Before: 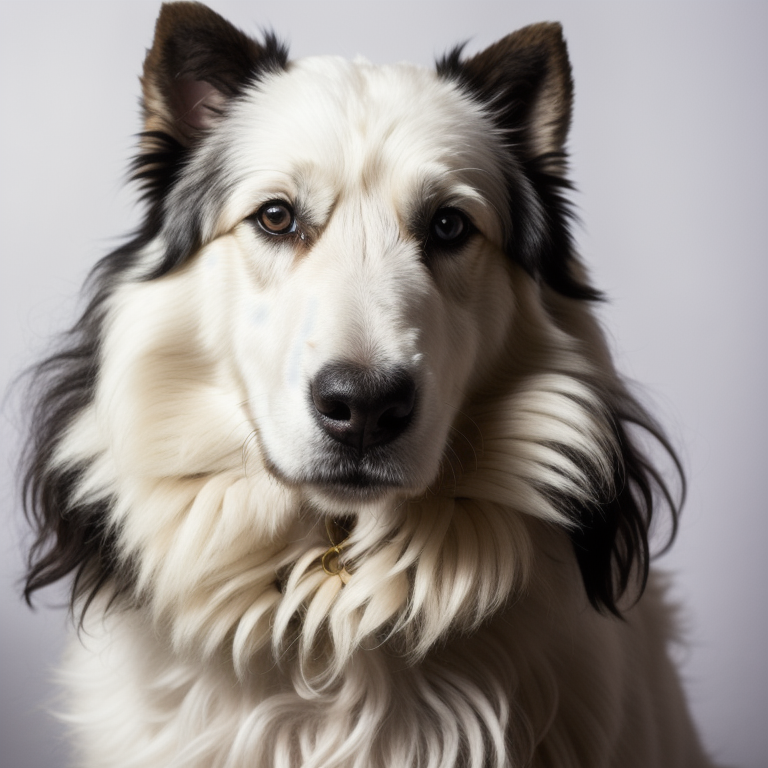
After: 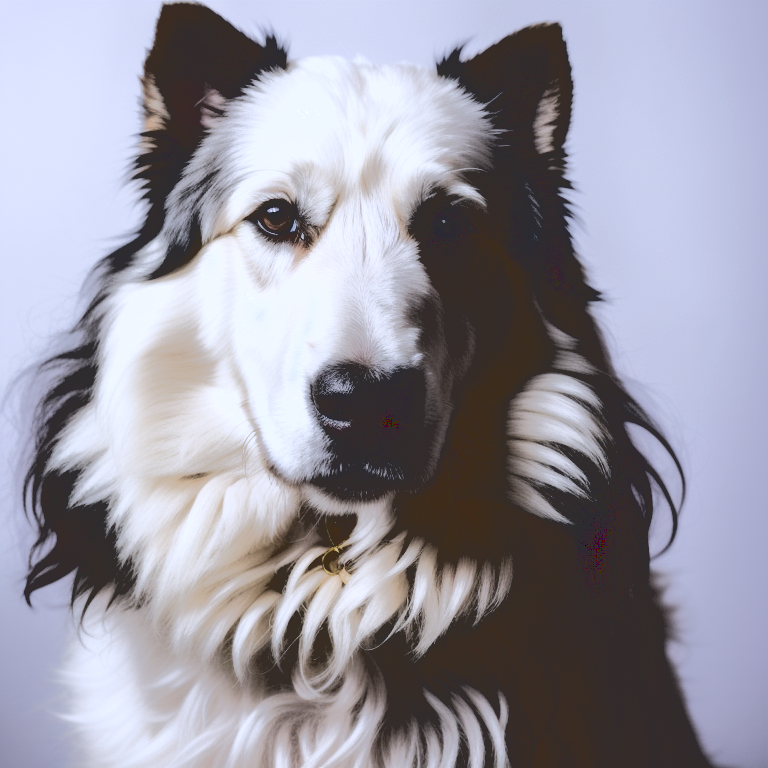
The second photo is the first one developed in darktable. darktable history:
white balance: red 0.967, blue 1.119, emerald 0.756
base curve: curves: ch0 [(0.065, 0.026) (0.236, 0.358) (0.53, 0.546) (0.777, 0.841) (0.924, 0.992)], preserve colors average RGB
